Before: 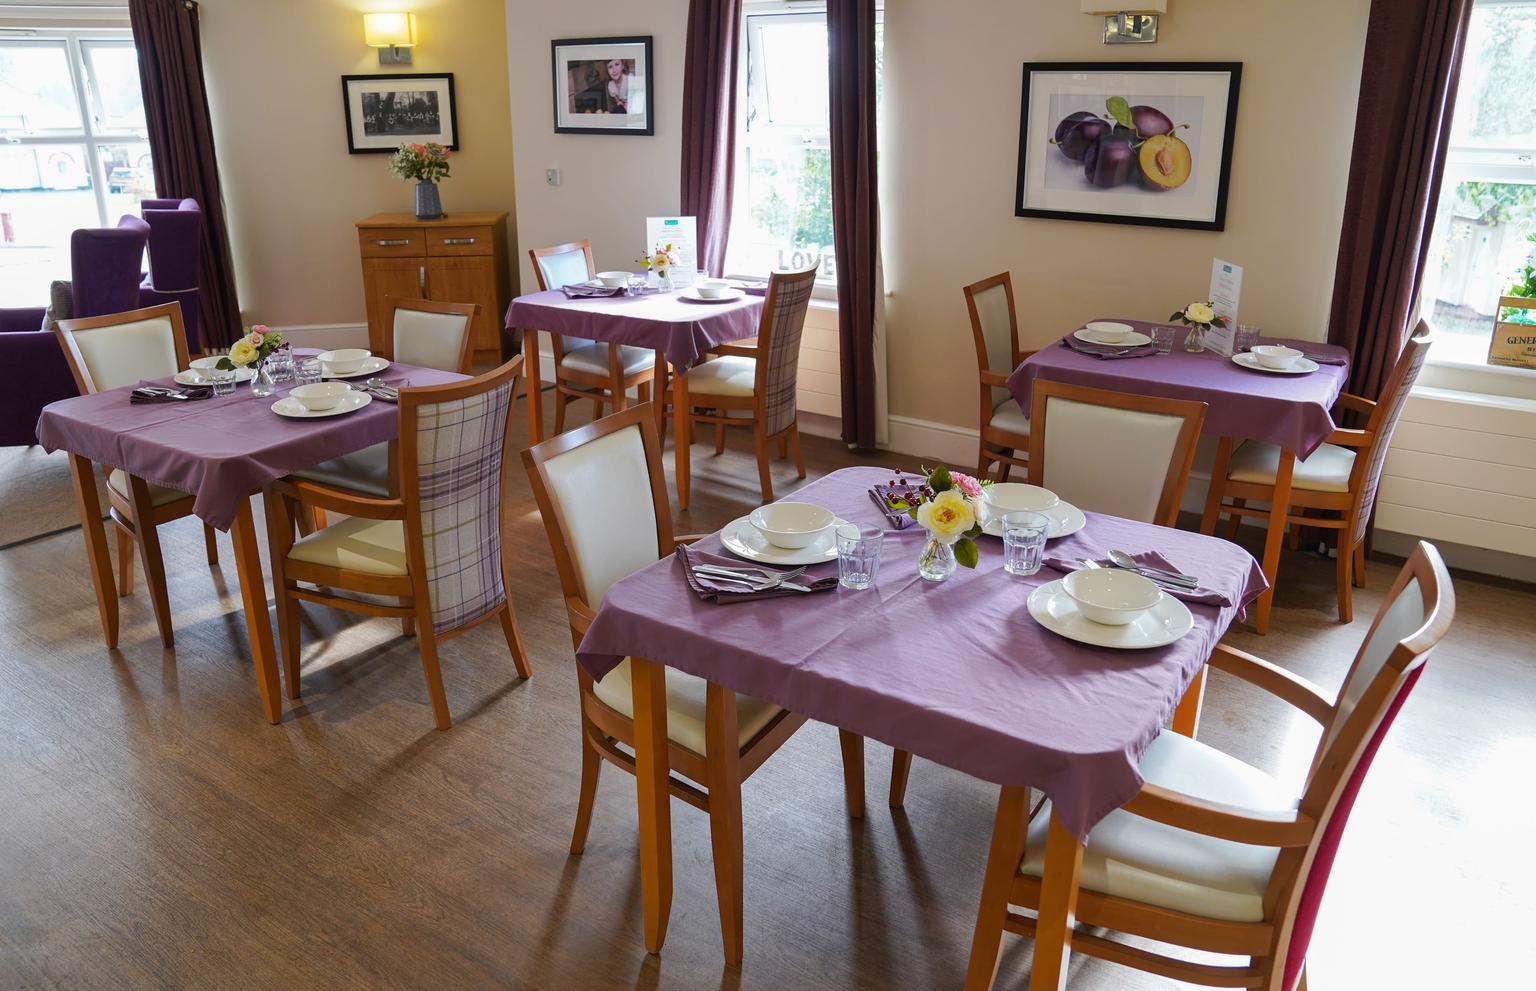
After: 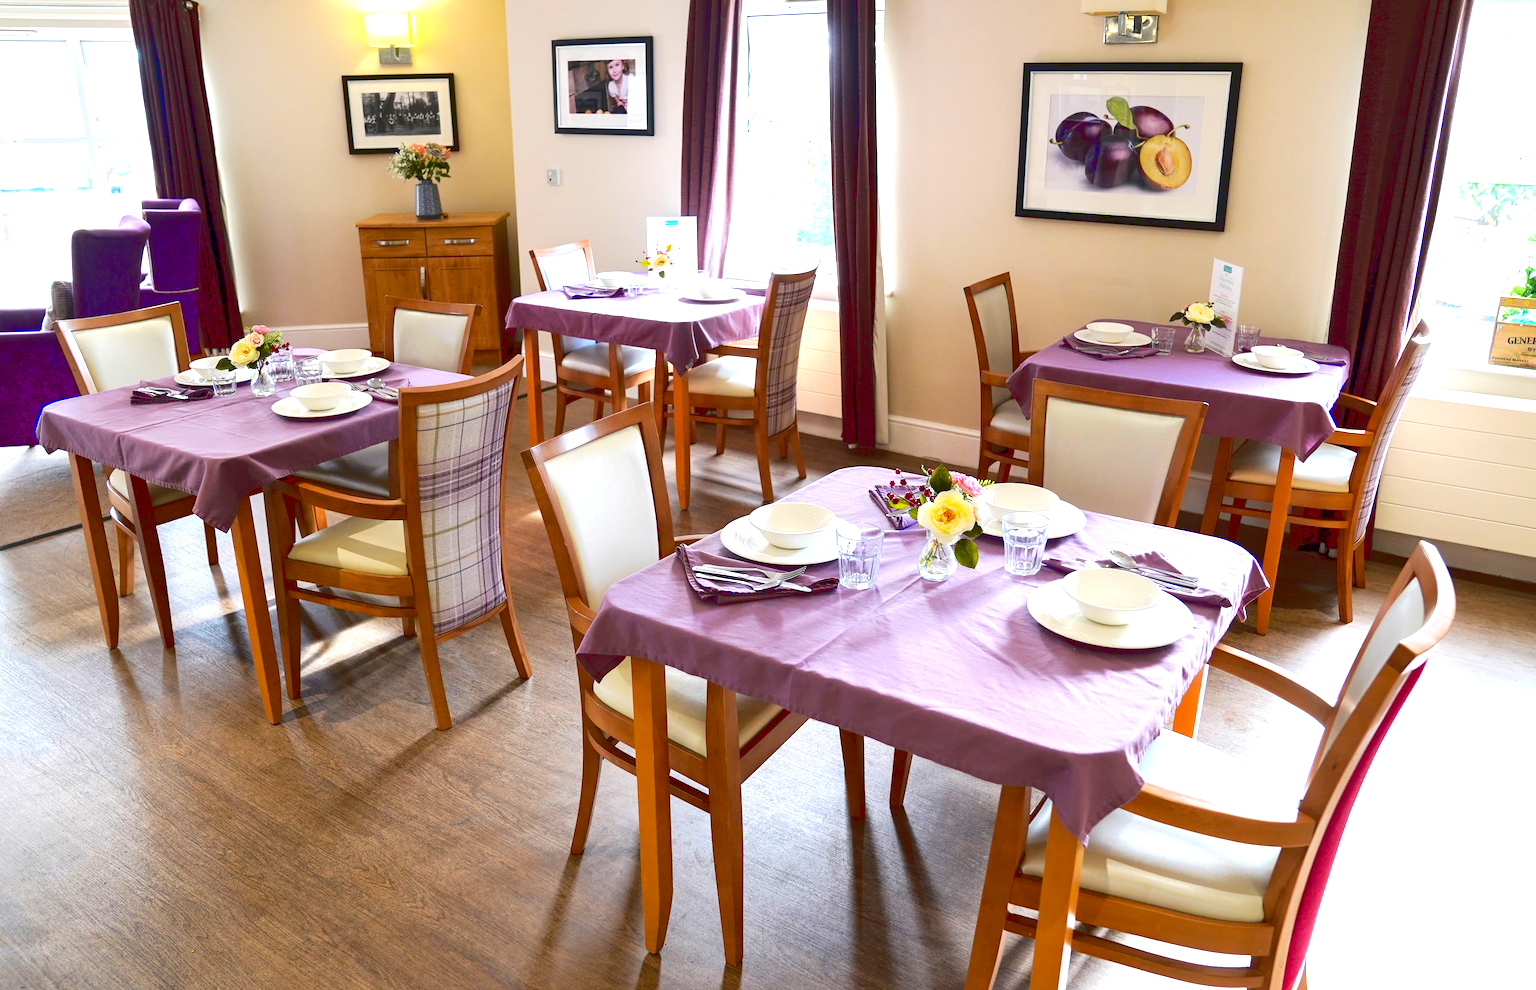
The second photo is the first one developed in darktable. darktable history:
tone curve: curves: ch0 [(0, 0) (0.003, 0.128) (0.011, 0.133) (0.025, 0.133) (0.044, 0.141) (0.069, 0.152) (0.1, 0.169) (0.136, 0.201) (0.177, 0.239) (0.224, 0.294) (0.277, 0.358) (0.335, 0.428) (0.399, 0.488) (0.468, 0.55) (0.543, 0.611) (0.623, 0.678) (0.709, 0.755) (0.801, 0.843) (0.898, 0.91) (1, 1)], color space Lab, linked channels, preserve colors none
exposure: black level correction 0.004, exposure 0.413 EV, compensate highlight preservation false
tone equalizer: -8 EV -0.751 EV, -7 EV -0.676 EV, -6 EV -0.563 EV, -5 EV -0.371 EV, -3 EV 0.402 EV, -2 EV 0.6 EV, -1 EV 0.691 EV, +0 EV 0.744 EV, edges refinement/feathering 500, mask exposure compensation -1.57 EV, preserve details no
